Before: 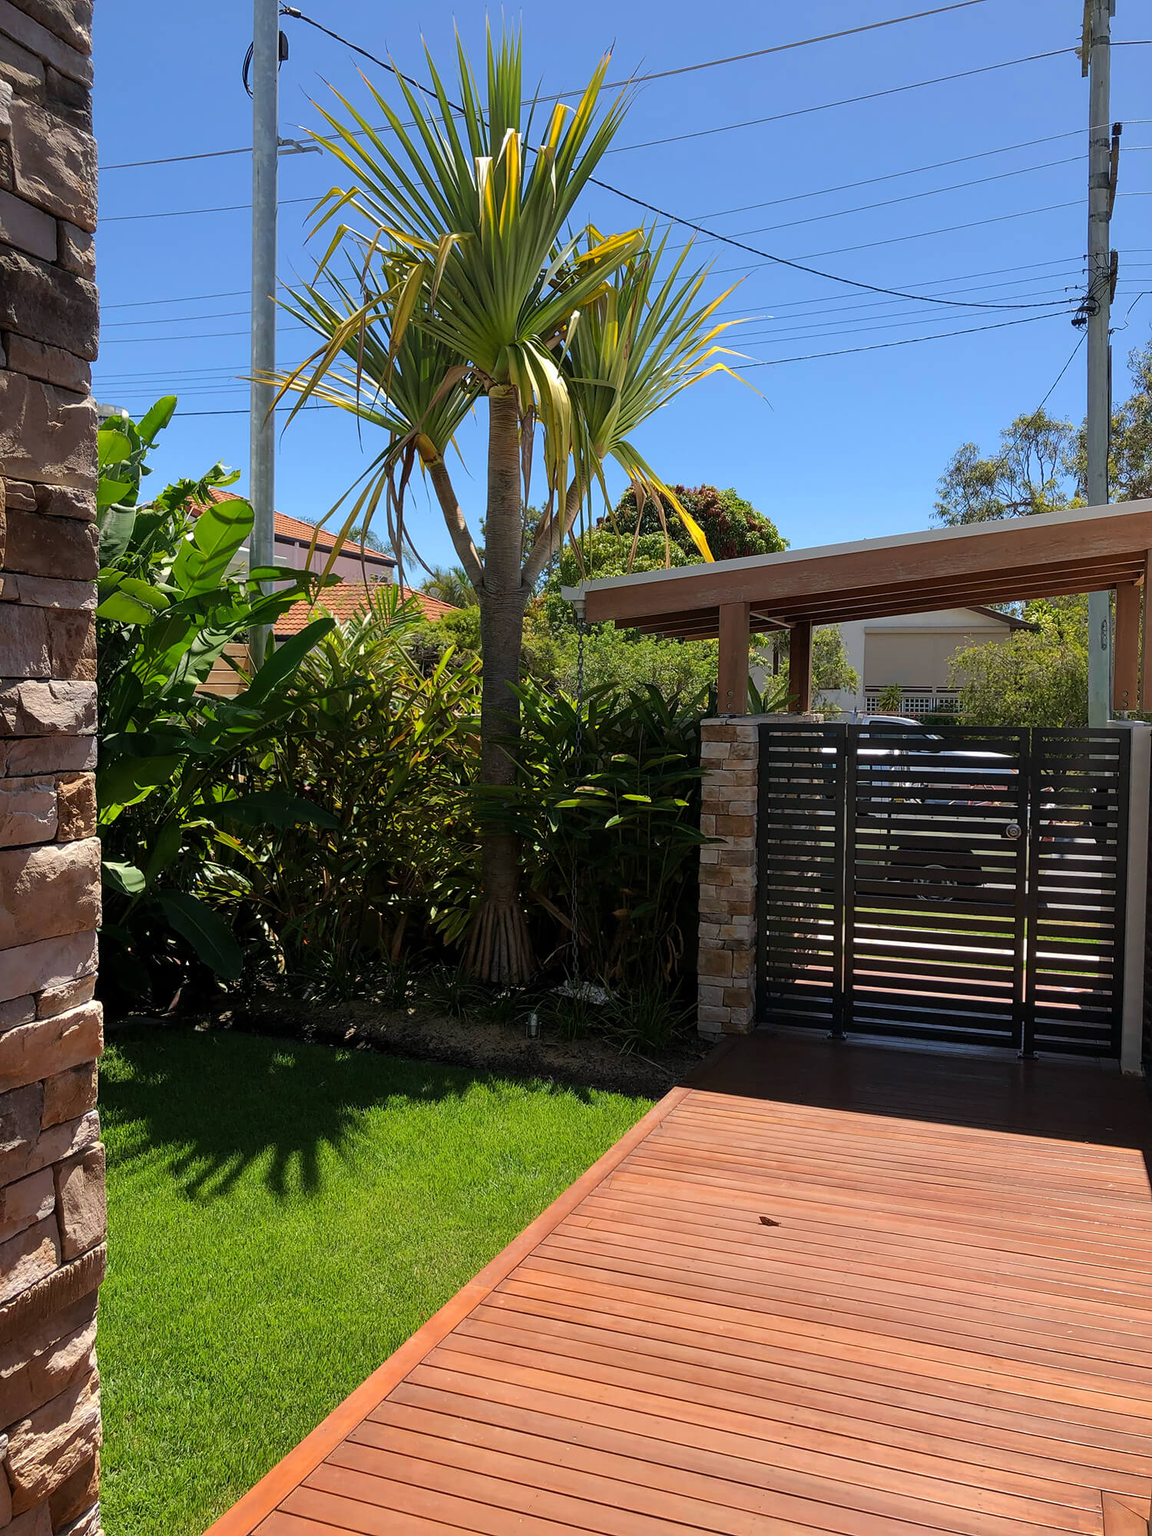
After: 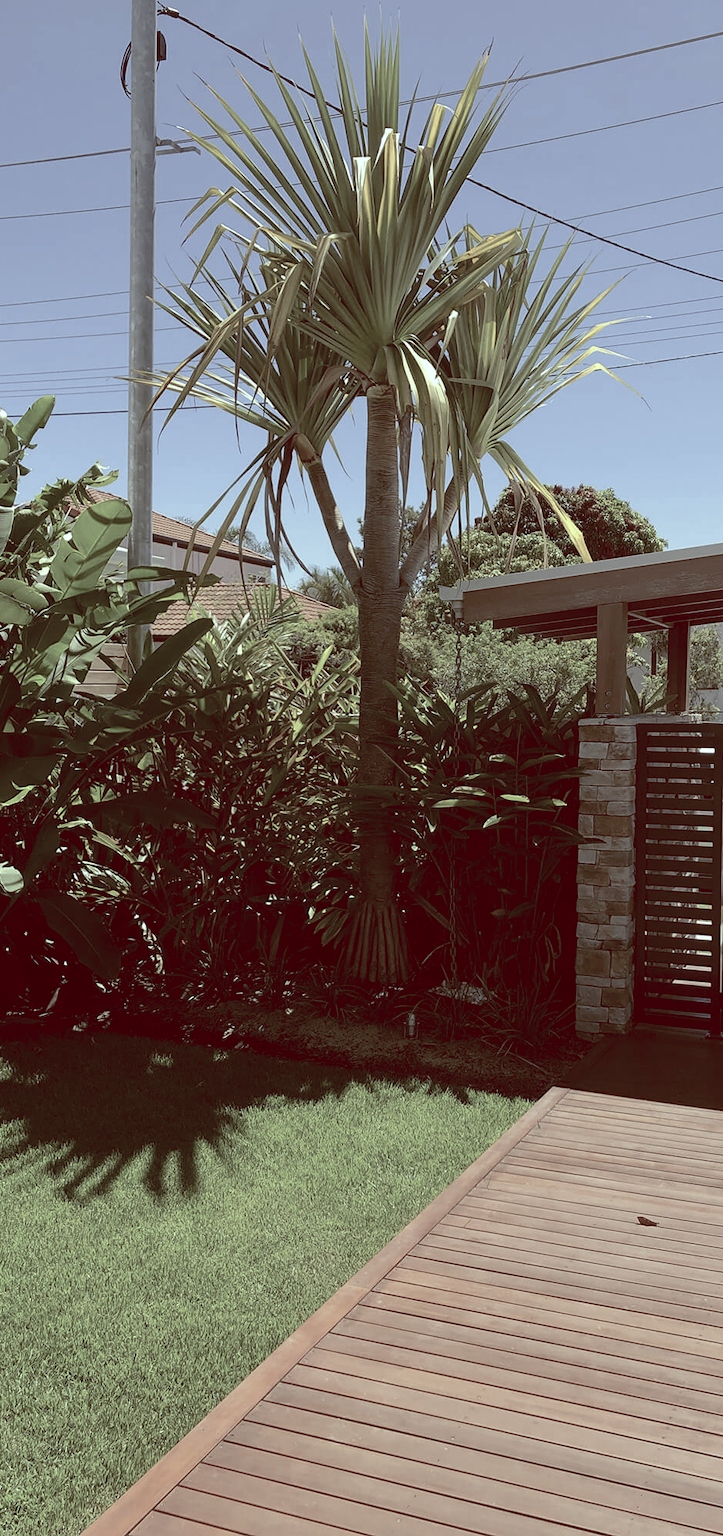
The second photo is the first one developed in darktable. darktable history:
crop: left 10.644%, right 26.528%
color balance: mode lift, gamma, gain (sRGB), lift [0.997, 0.979, 1.021, 1.011], gamma [1, 1.084, 0.916, 0.998], gain [1, 0.87, 1.13, 1.101], contrast 4.55%, contrast fulcrum 38.24%, output saturation 104.09%
color balance rgb: shadows lift › luminance 1%, shadows lift › chroma 0.2%, shadows lift › hue 20°, power › luminance 1%, power › chroma 0.4%, power › hue 34°, highlights gain › luminance 0.8%, highlights gain › chroma 0.4%, highlights gain › hue 44°, global offset › chroma 0.4%, global offset › hue 34°, white fulcrum 0.08 EV, linear chroma grading › shadows -7%, linear chroma grading › highlights -7%, linear chroma grading › global chroma -10%, linear chroma grading › mid-tones -8%, perceptual saturation grading › global saturation -28%, perceptual saturation grading › highlights -20%, perceptual saturation grading › mid-tones -24%, perceptual saturation grading › shadows -24%, perceptual brilliance grading › global brilliance -1%, perceptual brilliance grading › highlights -1%, perceptual brilliance grading › mid-tones -1%, perceptual brilliance grading › shadows -1%, global vibrance -17%, contrast -6%
